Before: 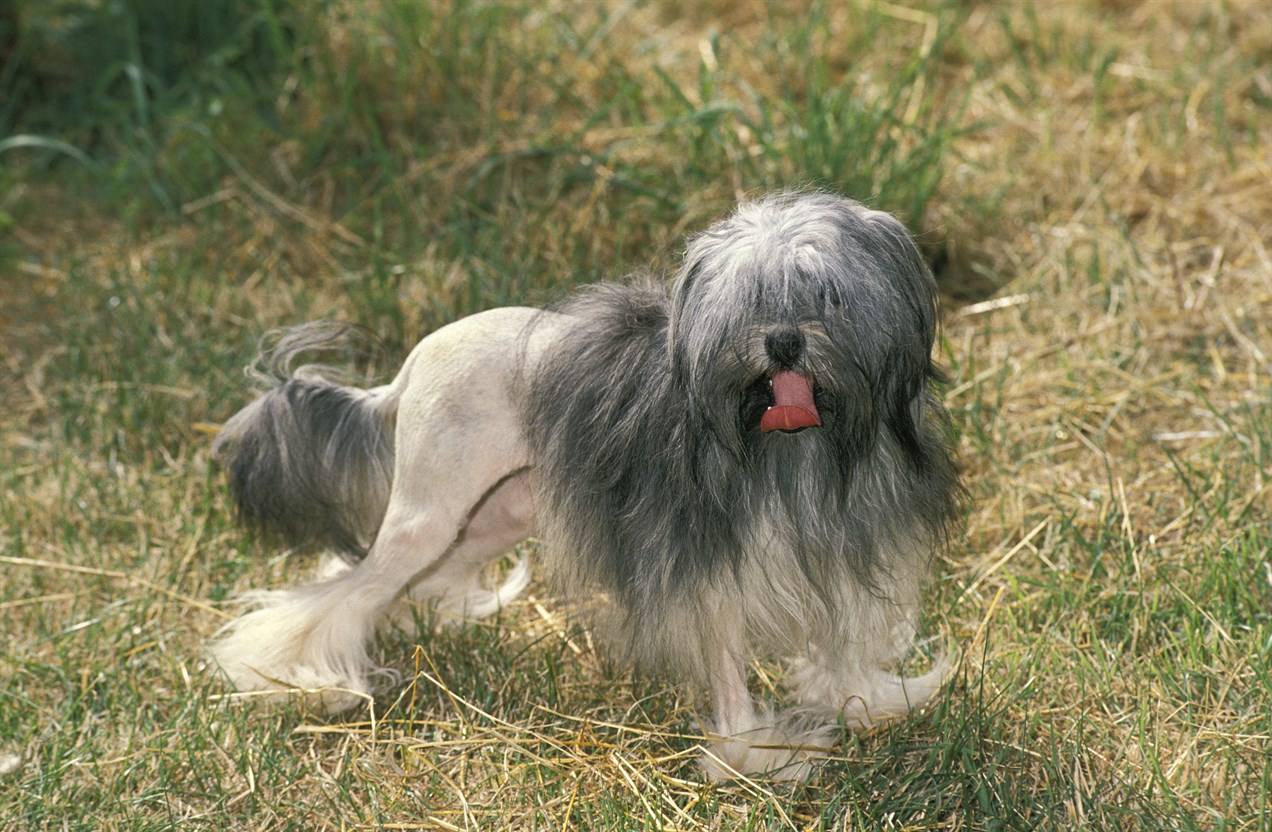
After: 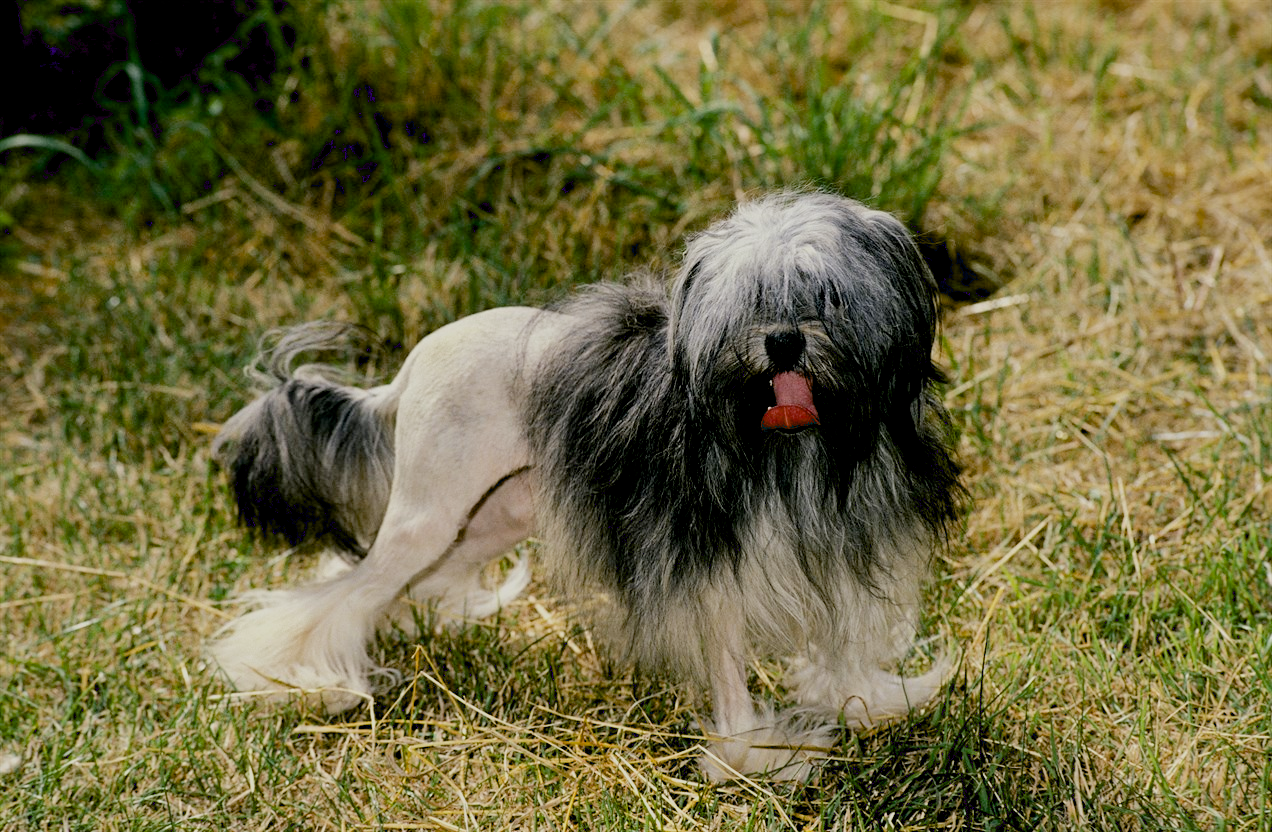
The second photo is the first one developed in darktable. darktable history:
filmic rgb: black relative exposure -7.65 EV, white relative exposure 4.56 EV, threshold 2.98 EV, hardness 3.61, contrast 1.059, enable highlight reconstruction true
exposure: black level correction 0.048, exposure 0.013 EV, compensate highlight preservation false
